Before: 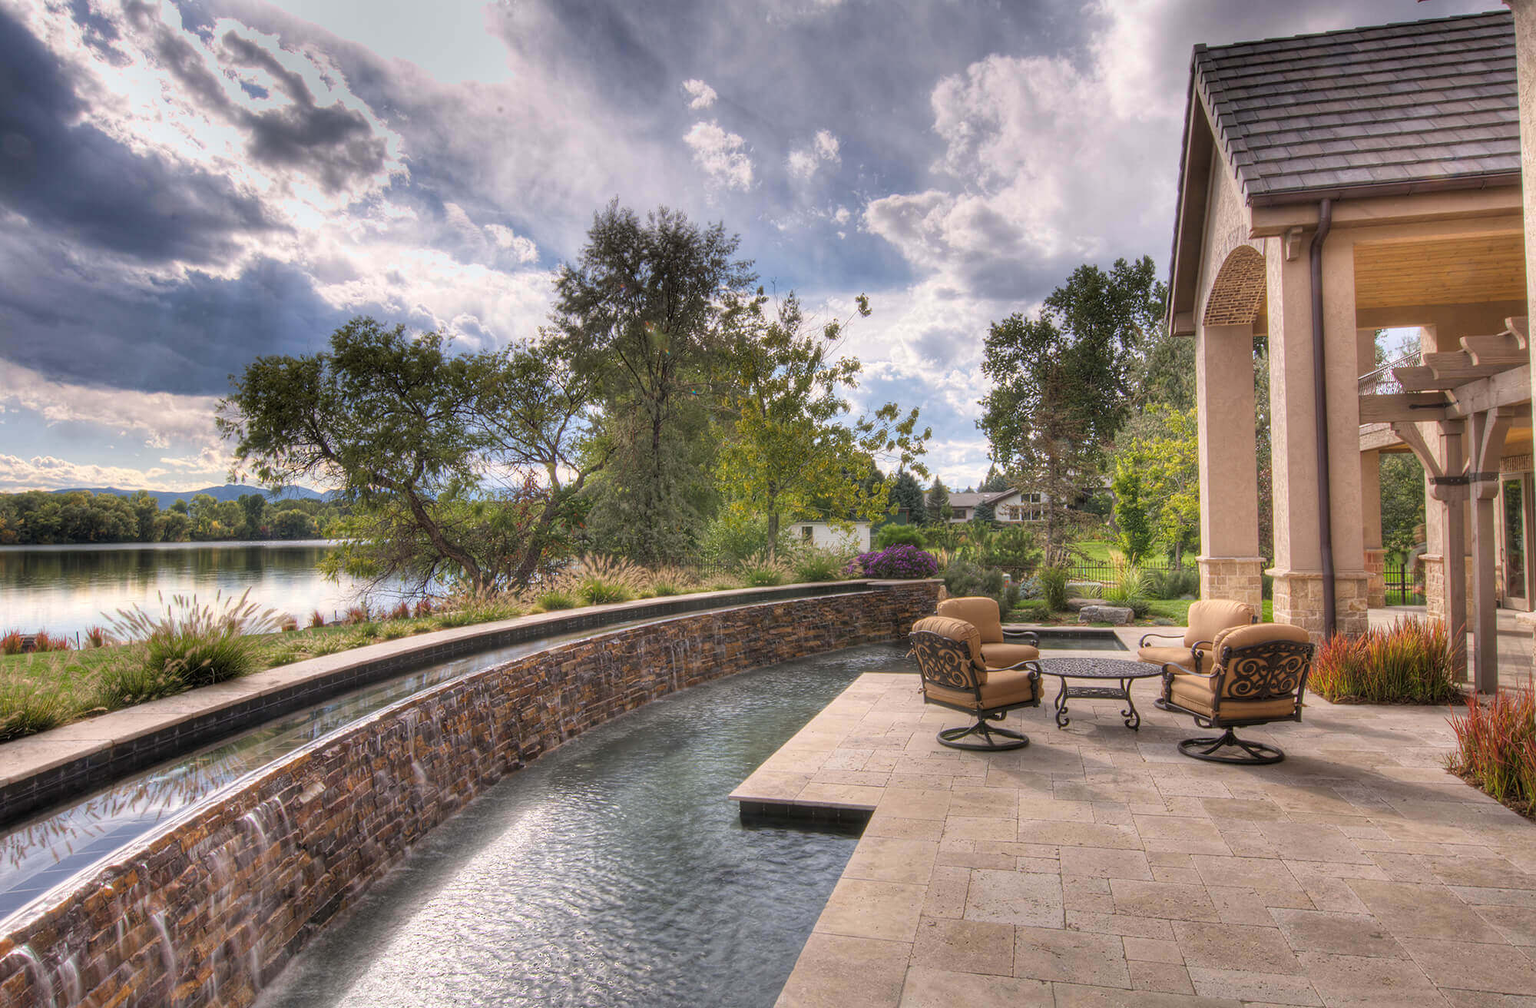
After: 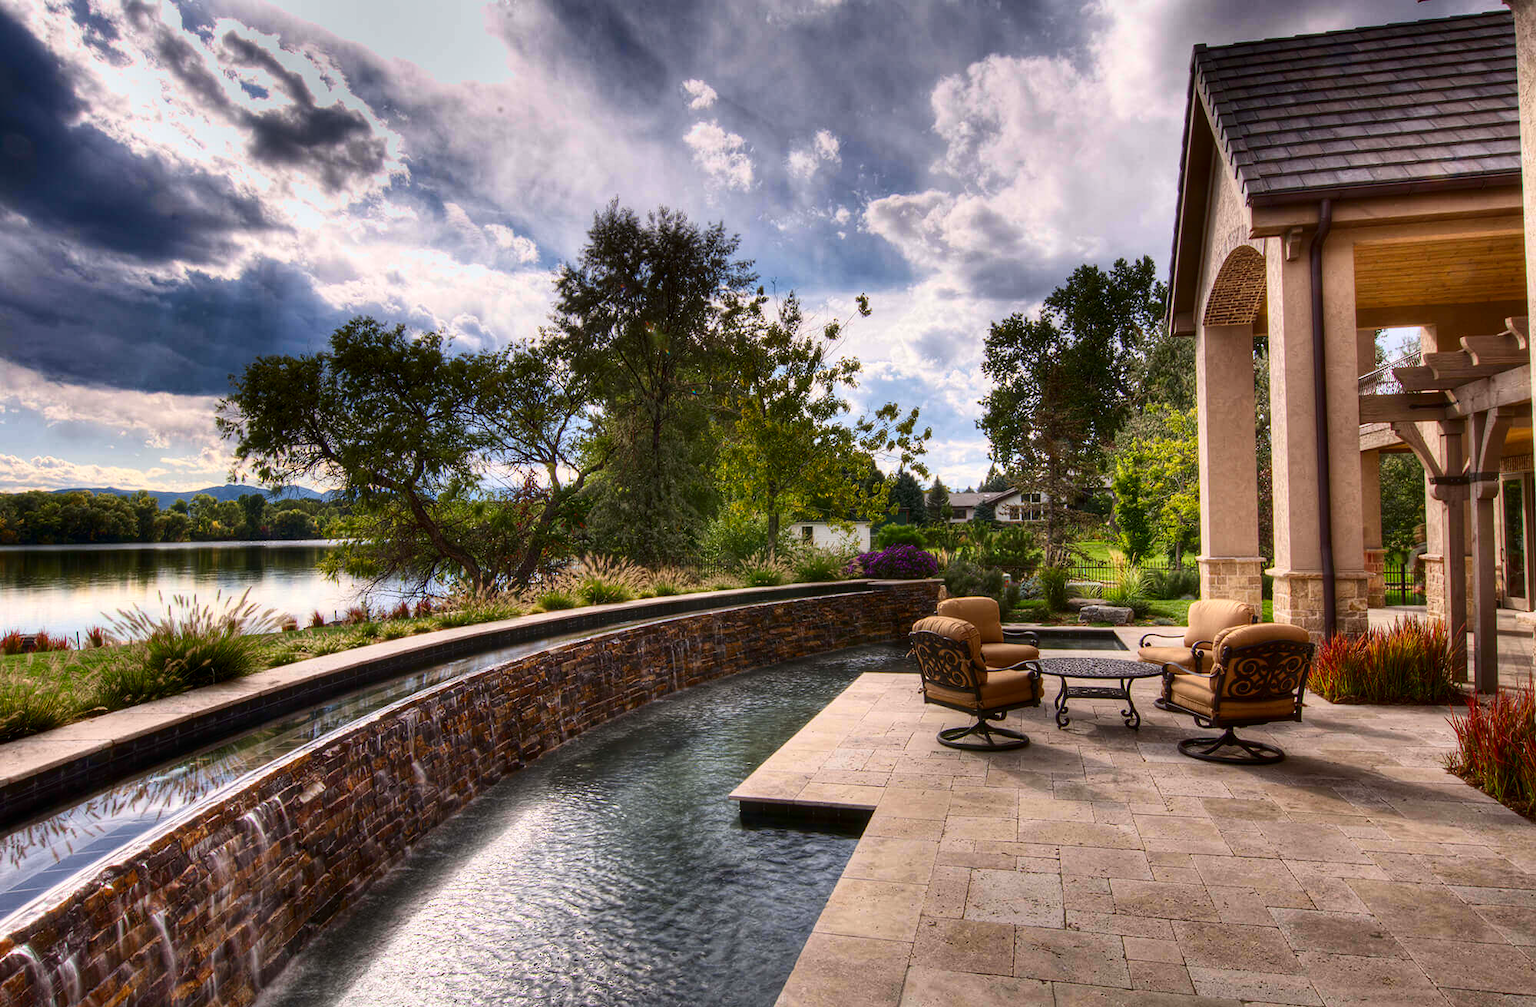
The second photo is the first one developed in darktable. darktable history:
tone equalizer: on, module defaults
contrast brightness saturation: contrast 0.22, brightness -0.19, saturation 0.24
